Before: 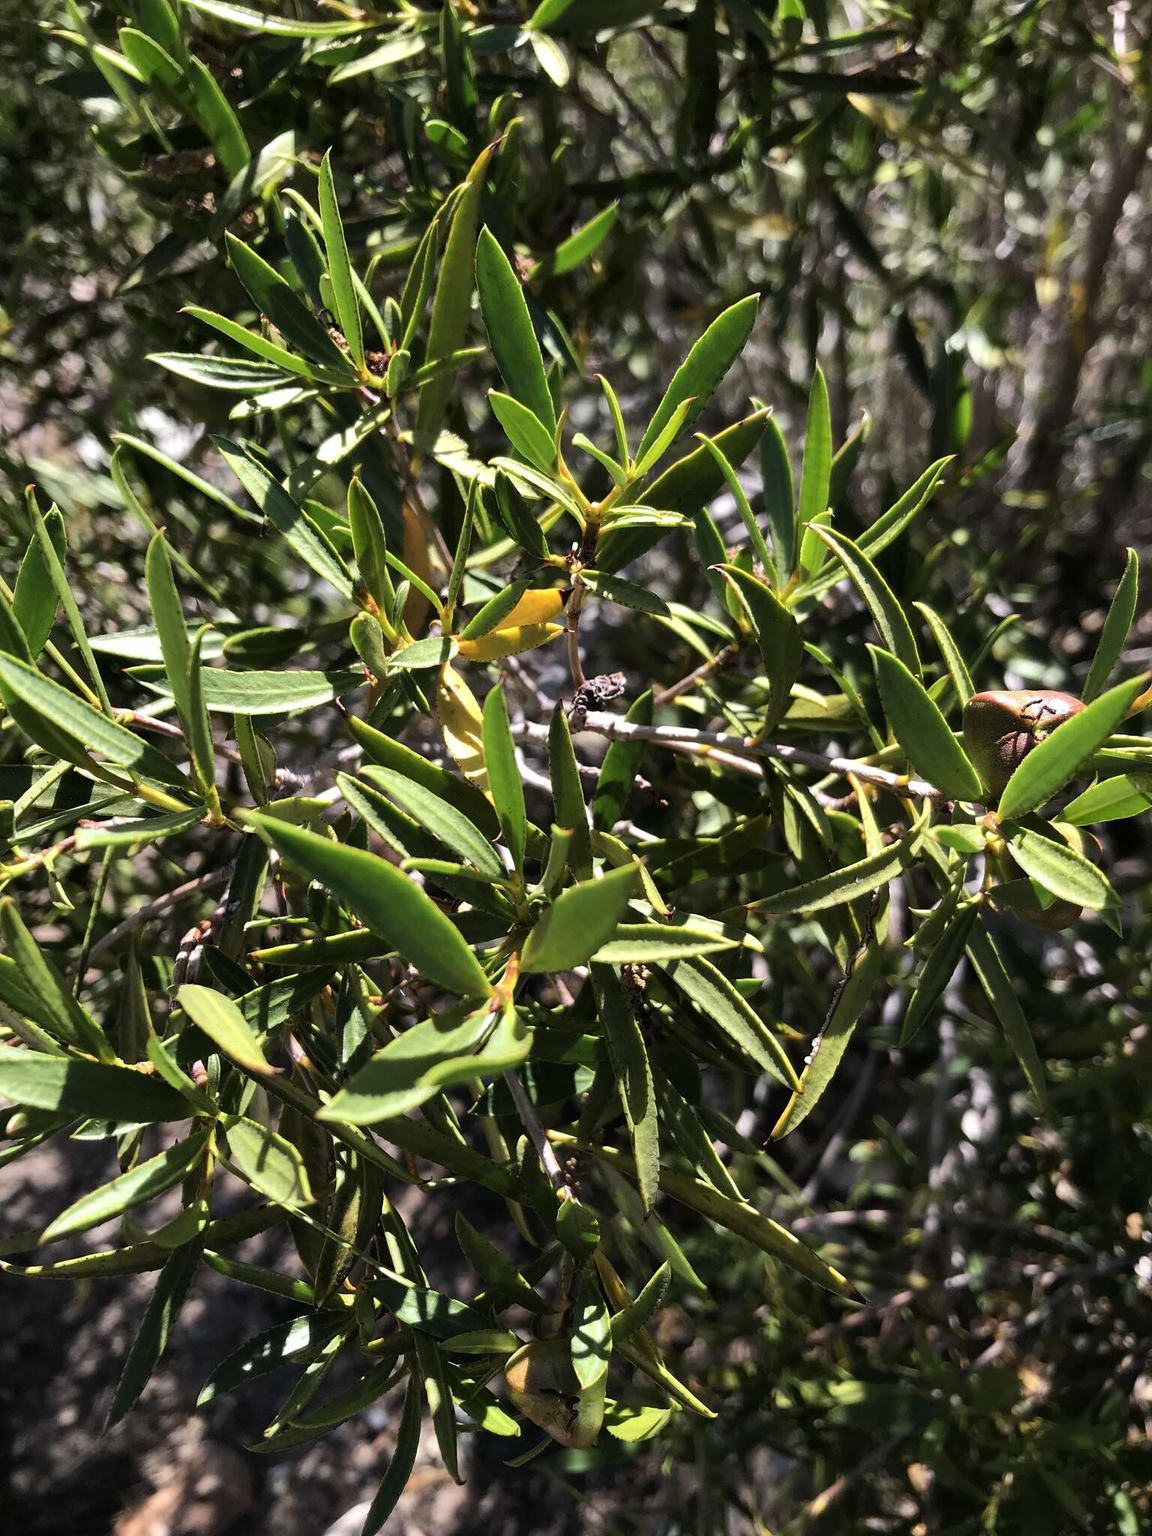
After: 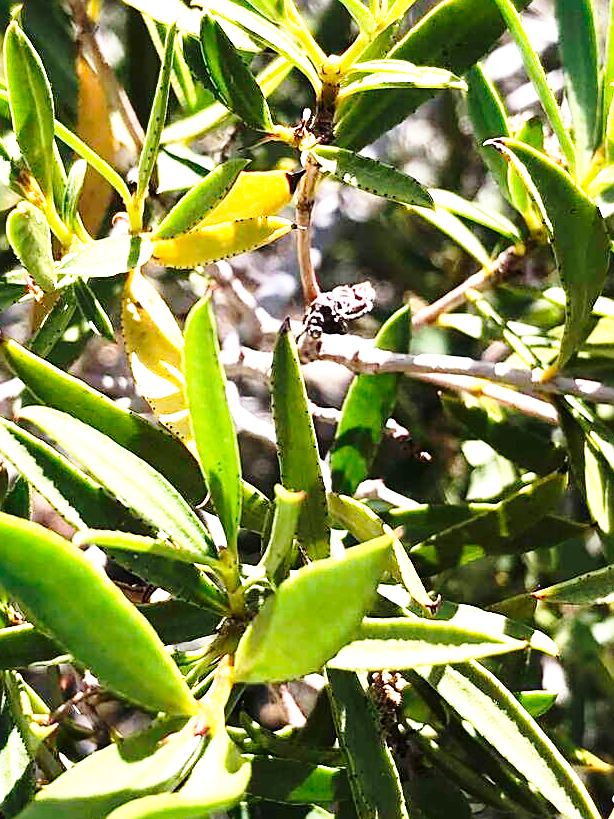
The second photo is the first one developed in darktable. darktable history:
sharpen: on, module defaults
exposure: exposure 1.16 EV, compensate exposure bias true, compensate highlight preservation false
crop: left 30%, top 30%, right 30%, bottom 30%
base curve: curves: ch0 [(0, 0) (0.028, 0.03) (0.121, 0.232) (0.46, 0.748) (0.859, 0.968) (1, 1)], preserve colors none
